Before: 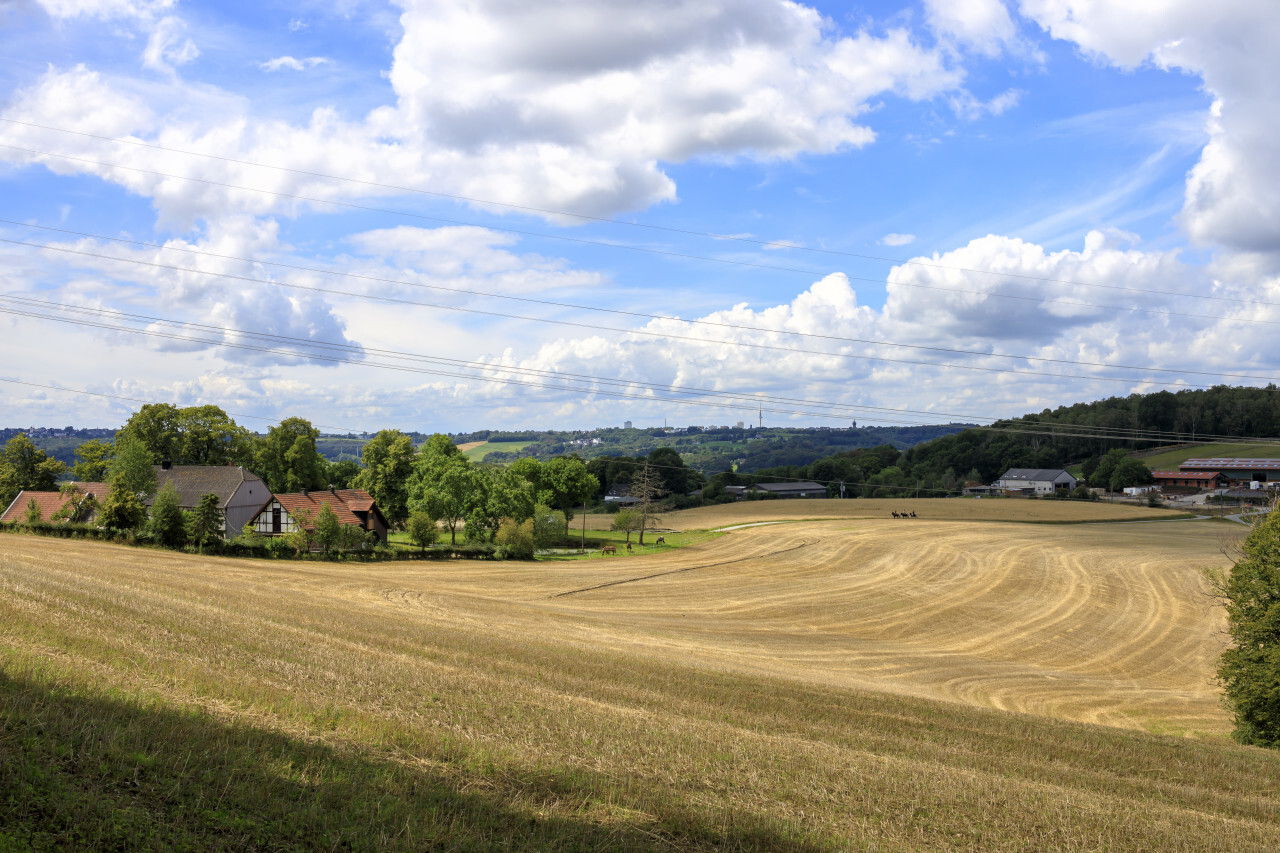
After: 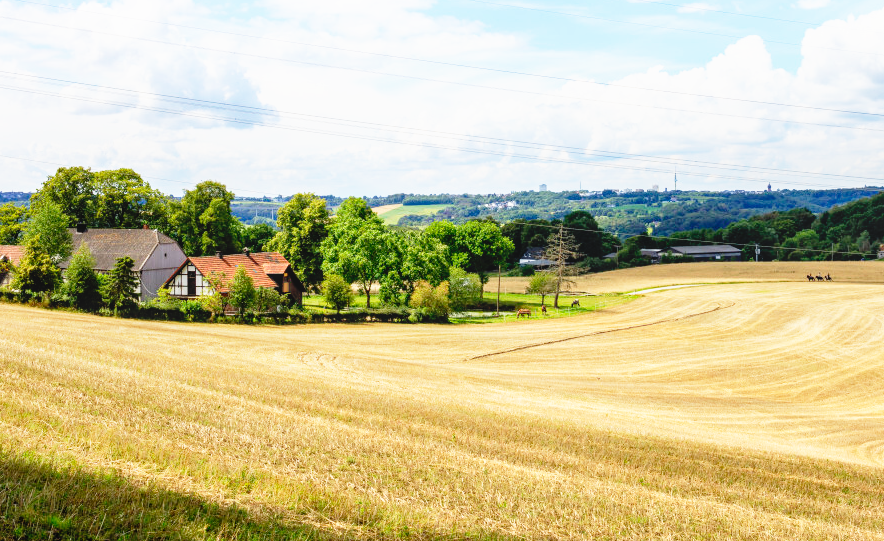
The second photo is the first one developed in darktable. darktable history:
base curve: curves: ch0 [(0, 0) (0.012, 0.01) (0.073, 0.168) (0.31, 0.711) (0.645, 0.957) (1, 1)], preserve colors none
local contrast: detail 110%
crop: left 6.664%, top 27.867%, right 24.232%, bottom 8.707%
